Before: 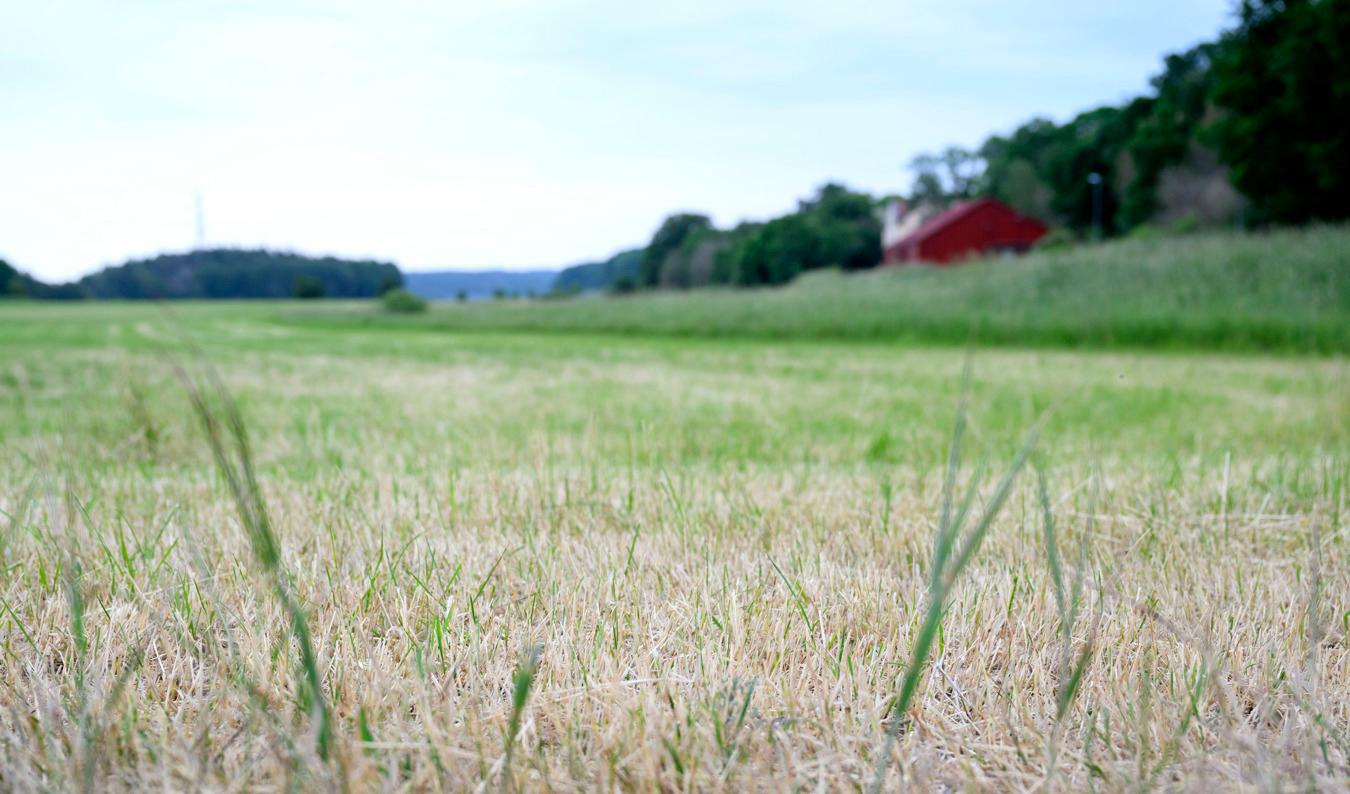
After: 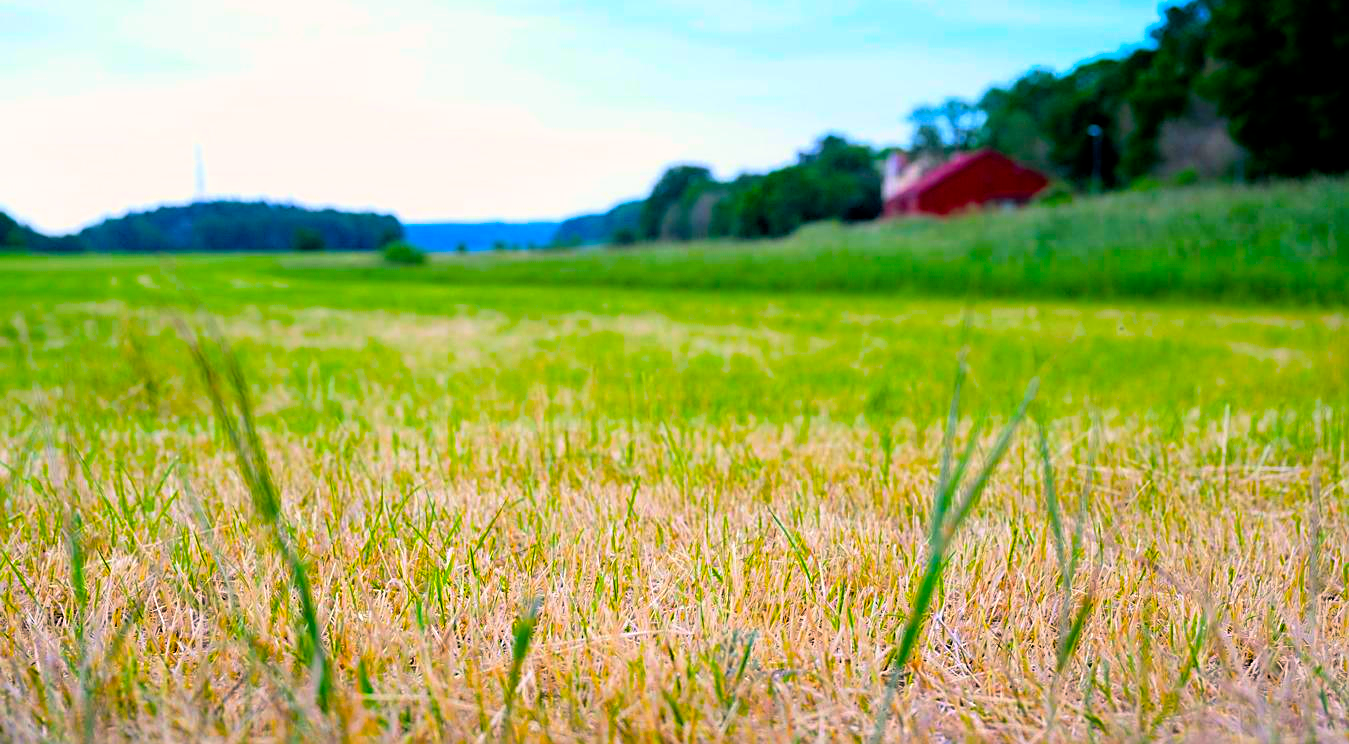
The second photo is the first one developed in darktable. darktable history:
crop and rotate: top 6.262%
exposure: black level correction 0.001, compensate highlight preservation false
sharpen: on, module defaults
color balance rgb: highlights gain › chroma 2.359%, highlights gain › hue 35.84°, linear chroma grading › highlights 99.157%, linear chroma grading › global chroma 24.058%, perceptual saturation grading › global saturation 30.818%
